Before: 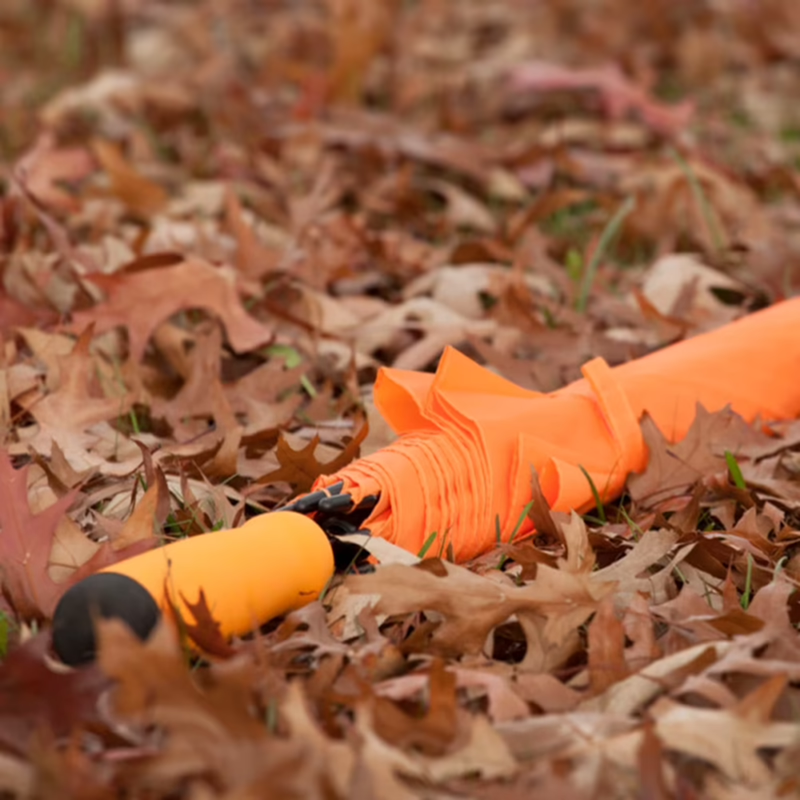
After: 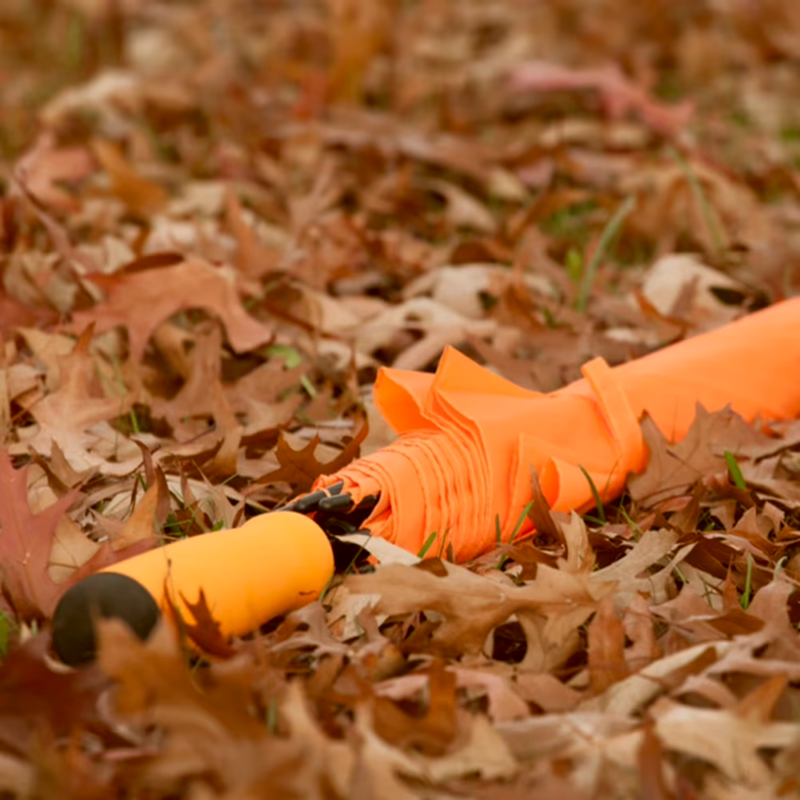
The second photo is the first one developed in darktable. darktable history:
color correction: highlights a* -0.482, highlights b* 0.161, shadows a* 4.66, shadows b* 20.72
tone equalizer: on, module defaults
